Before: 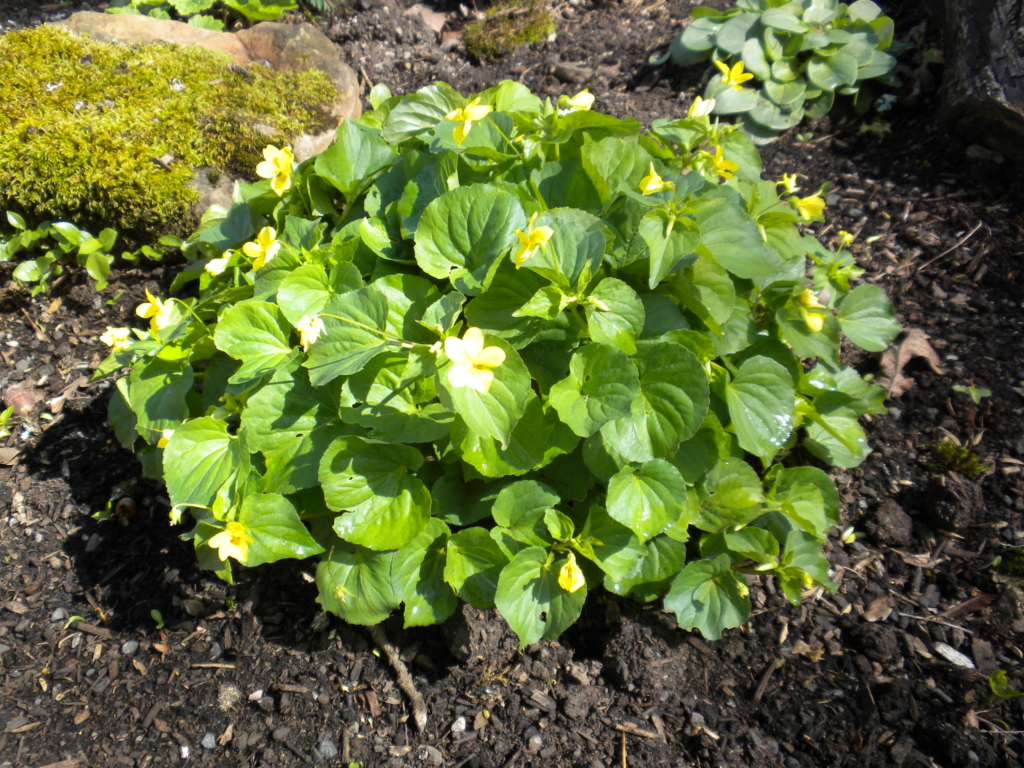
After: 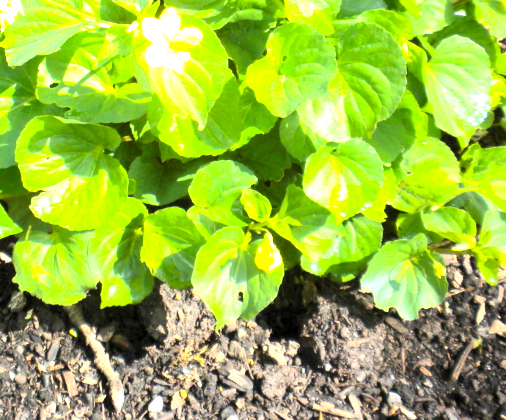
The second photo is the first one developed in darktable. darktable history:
crop: left 29.672%, top 41.786%, right 20.851%, bottom 3.487%
exposure: black level correction 0.001, exposure 1.719 EV, compensate exposure bias true, compensate highlight preservation false
contrast brightness saturation: contrast 0.2, brightness 0.16, saturation 0.22
